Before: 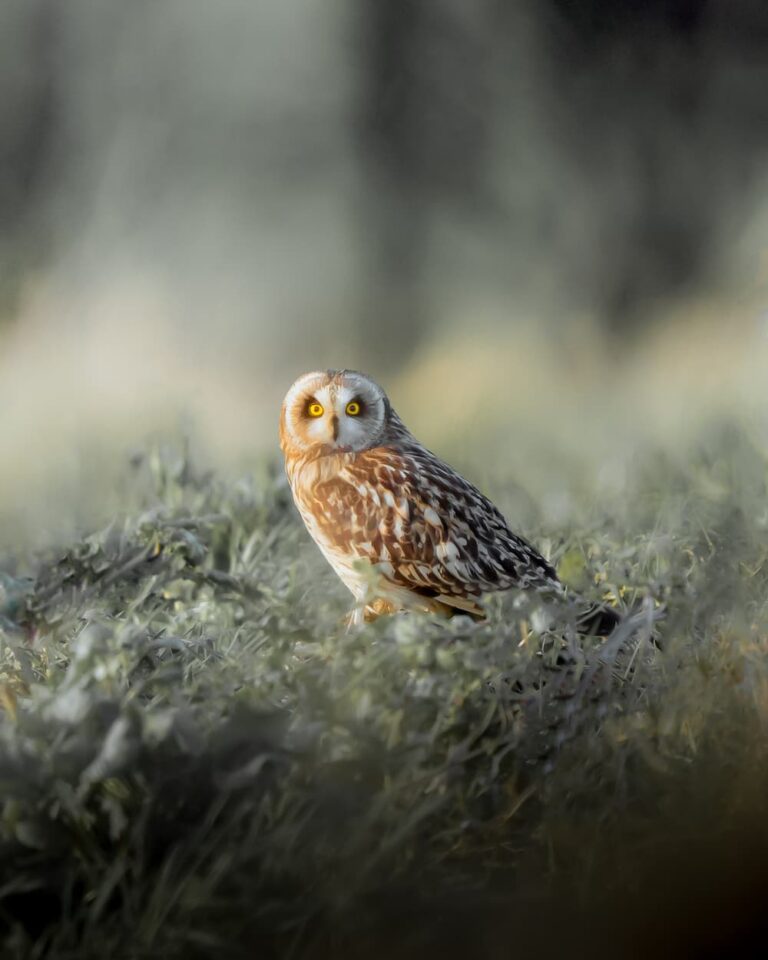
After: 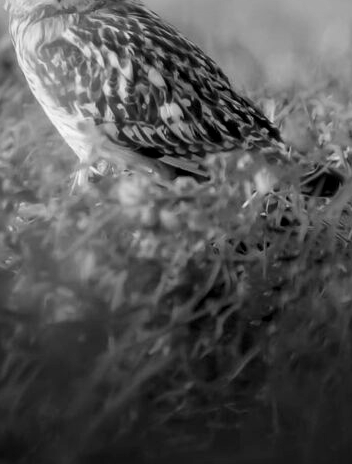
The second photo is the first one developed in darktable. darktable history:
monochrome: a 16.06, b 15.48, size 1
crop: left 35.976%, top 45.819%, right 18.162%, bottom 5.807%
white balance: red 0.988, blue 1.017
local contrast: mode bilateral grid, contrast 20, coarseness 50, detail 150%, midtone range 0.2
